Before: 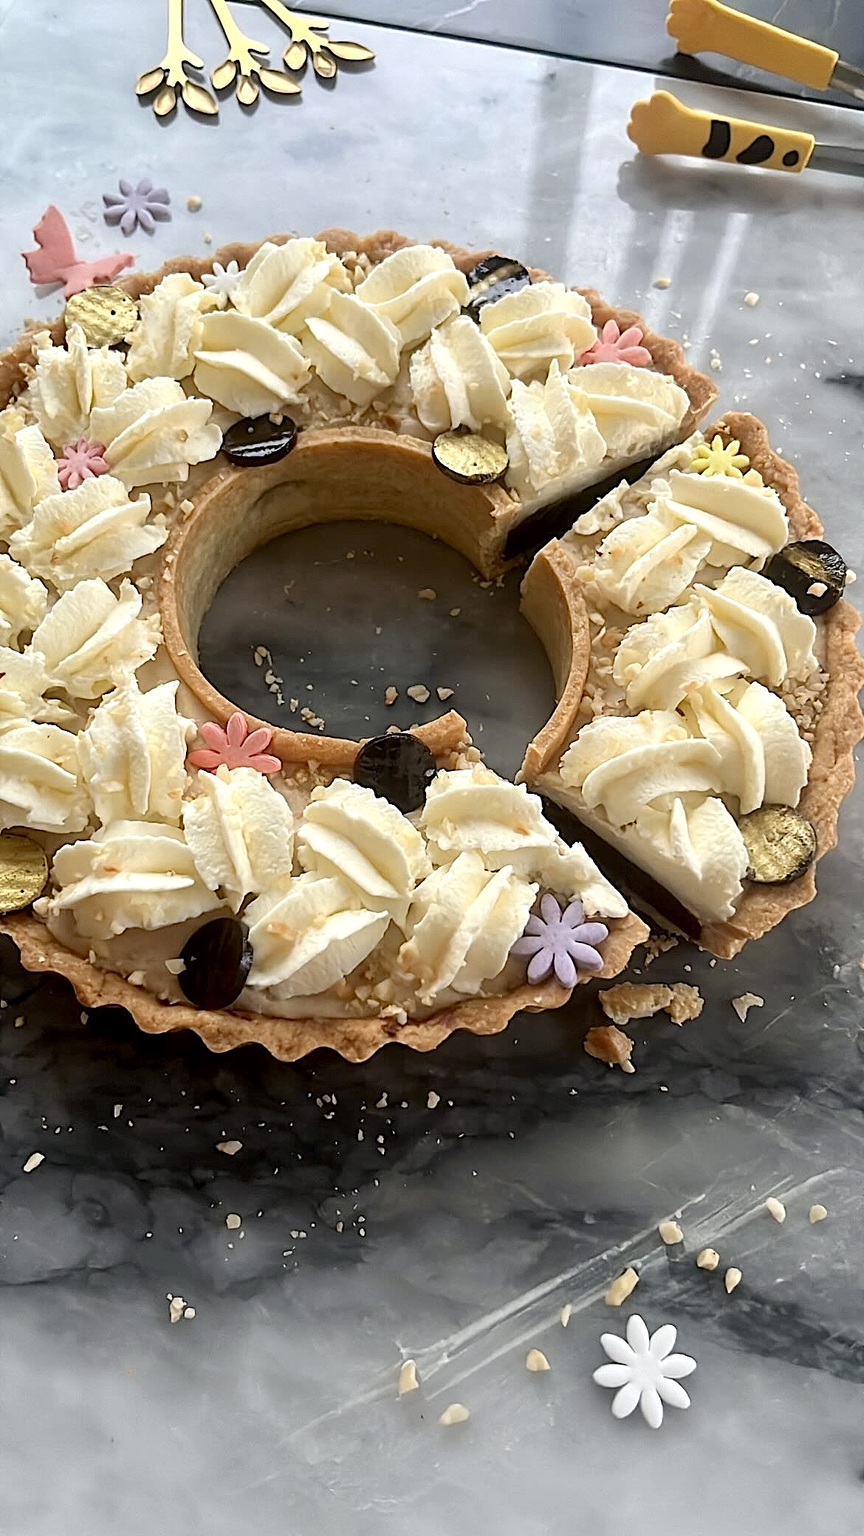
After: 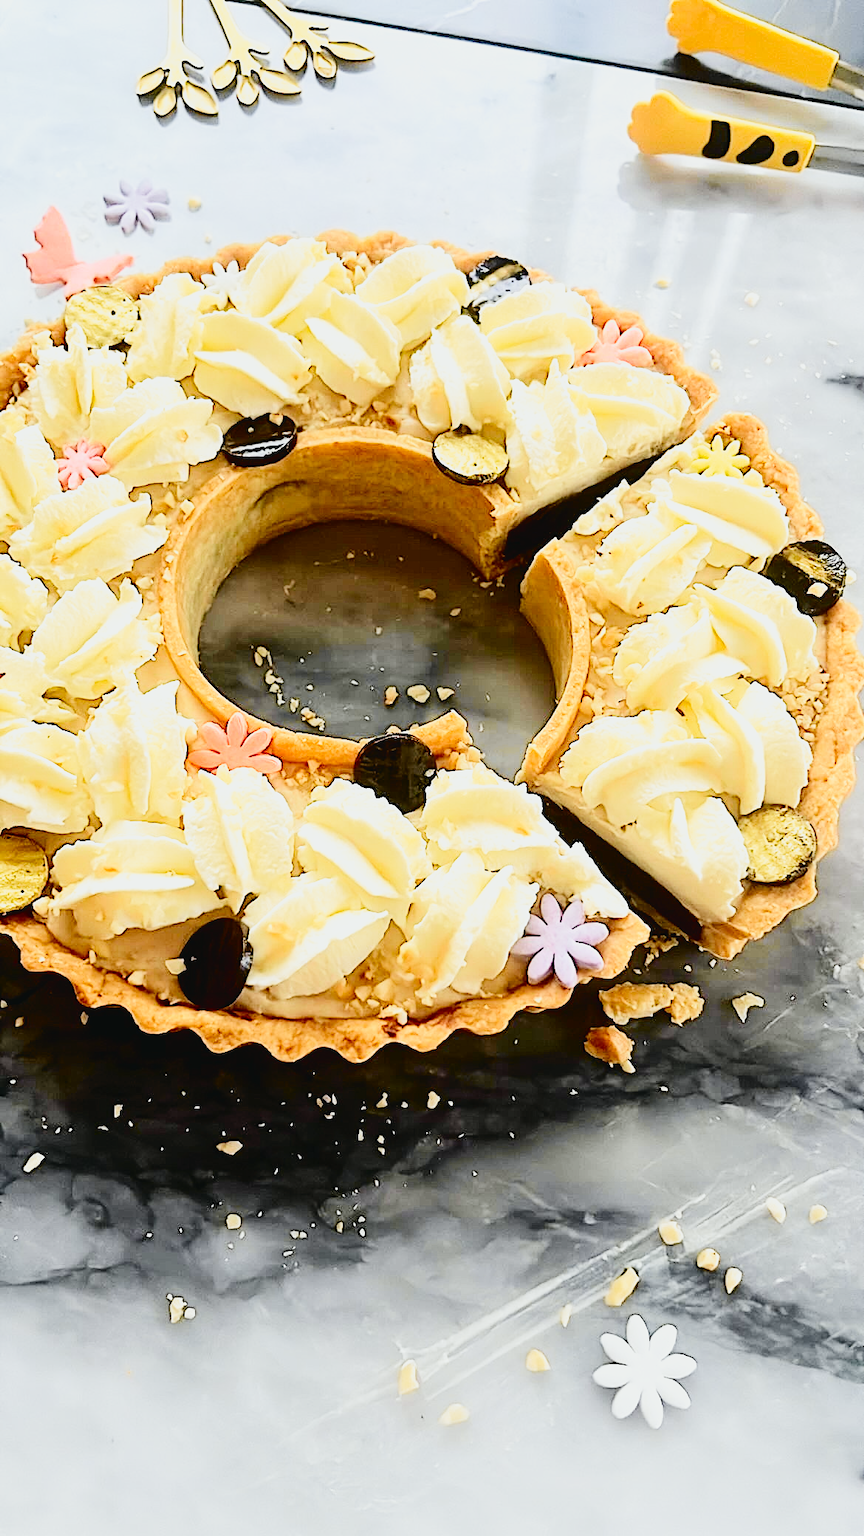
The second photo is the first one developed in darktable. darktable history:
base curve: curves: ch0 [(0, 0) (0.008, 0.007) (0.022, 0.029) (0.048, 0.089) (0.092, 0.197) (0.191, 0.399) (0.275, 0.534) (0.357, 0.65) (0.477, 0.78) (0.542, 0.833) (0.799, 0.973) (1, 1)], preserve colors none
tone curve: curves: ch0 [(0, 0.03) (0.113, 0.087) (0.207, 0.184) (0.515, 0.612) (0.712, 0.793) (1, 0.946)]; ch1 [(0, 0) (0.172, 0.123) (0.317, 0.279) (0.407, 0.401) (0.476, 0.482) (0.505, 0.499) (0.534, 0.534) (0.632, 0.645) (0.726, 0.745) (1, 1)]; ch2 [(0, 0) (0.411, 0.424) (0.505, 0.505) (0.521, 0.524) (0.541, 0.569) (0.65, 0.699) (1, 1)], color space Lab, independent channels, preserve colors none
